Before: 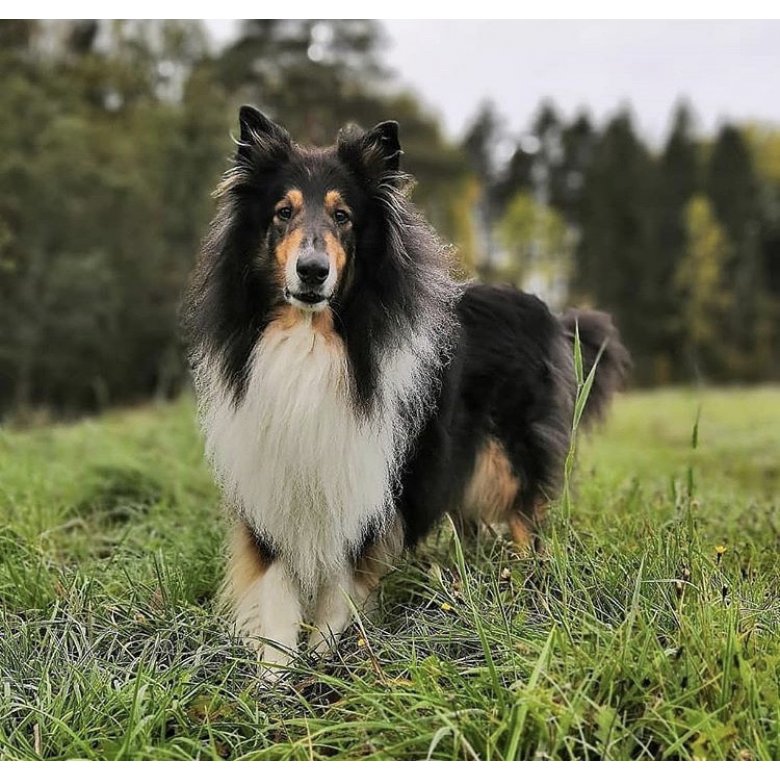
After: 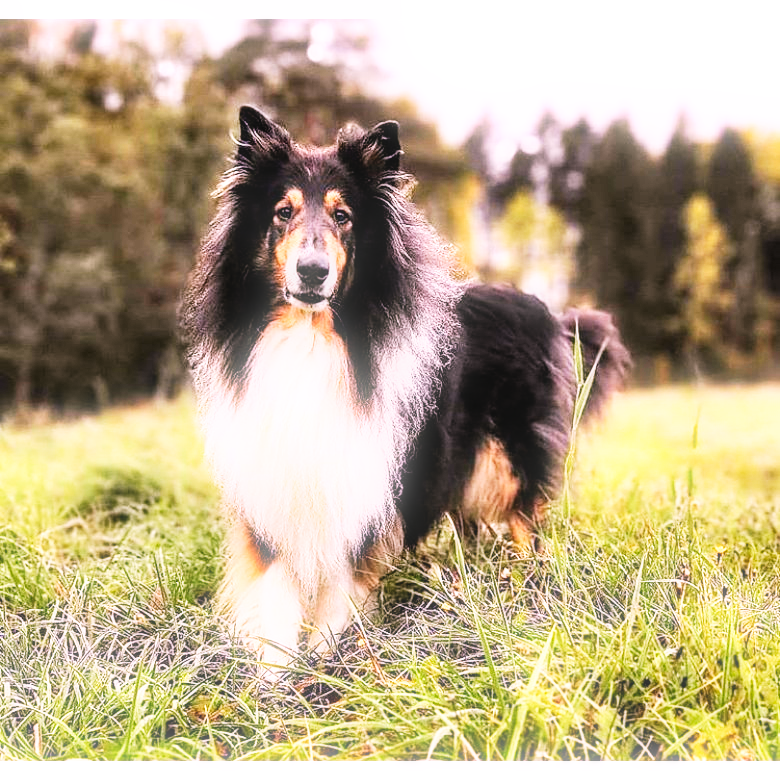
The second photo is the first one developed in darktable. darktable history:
bloom: size 5%, threshold 95%, strength 15%
white balance: red 1.188, blue 1.11
base curve: curves: ch0 [(0, 0) (0.007, 0.004) (0.027, 0.03) (0.046, 0.07) (0.207, 0.54) (0.442, 0.872) (0.673, 0.972) (1, 1)], preserve colors none
local contrast: on, module defaults
